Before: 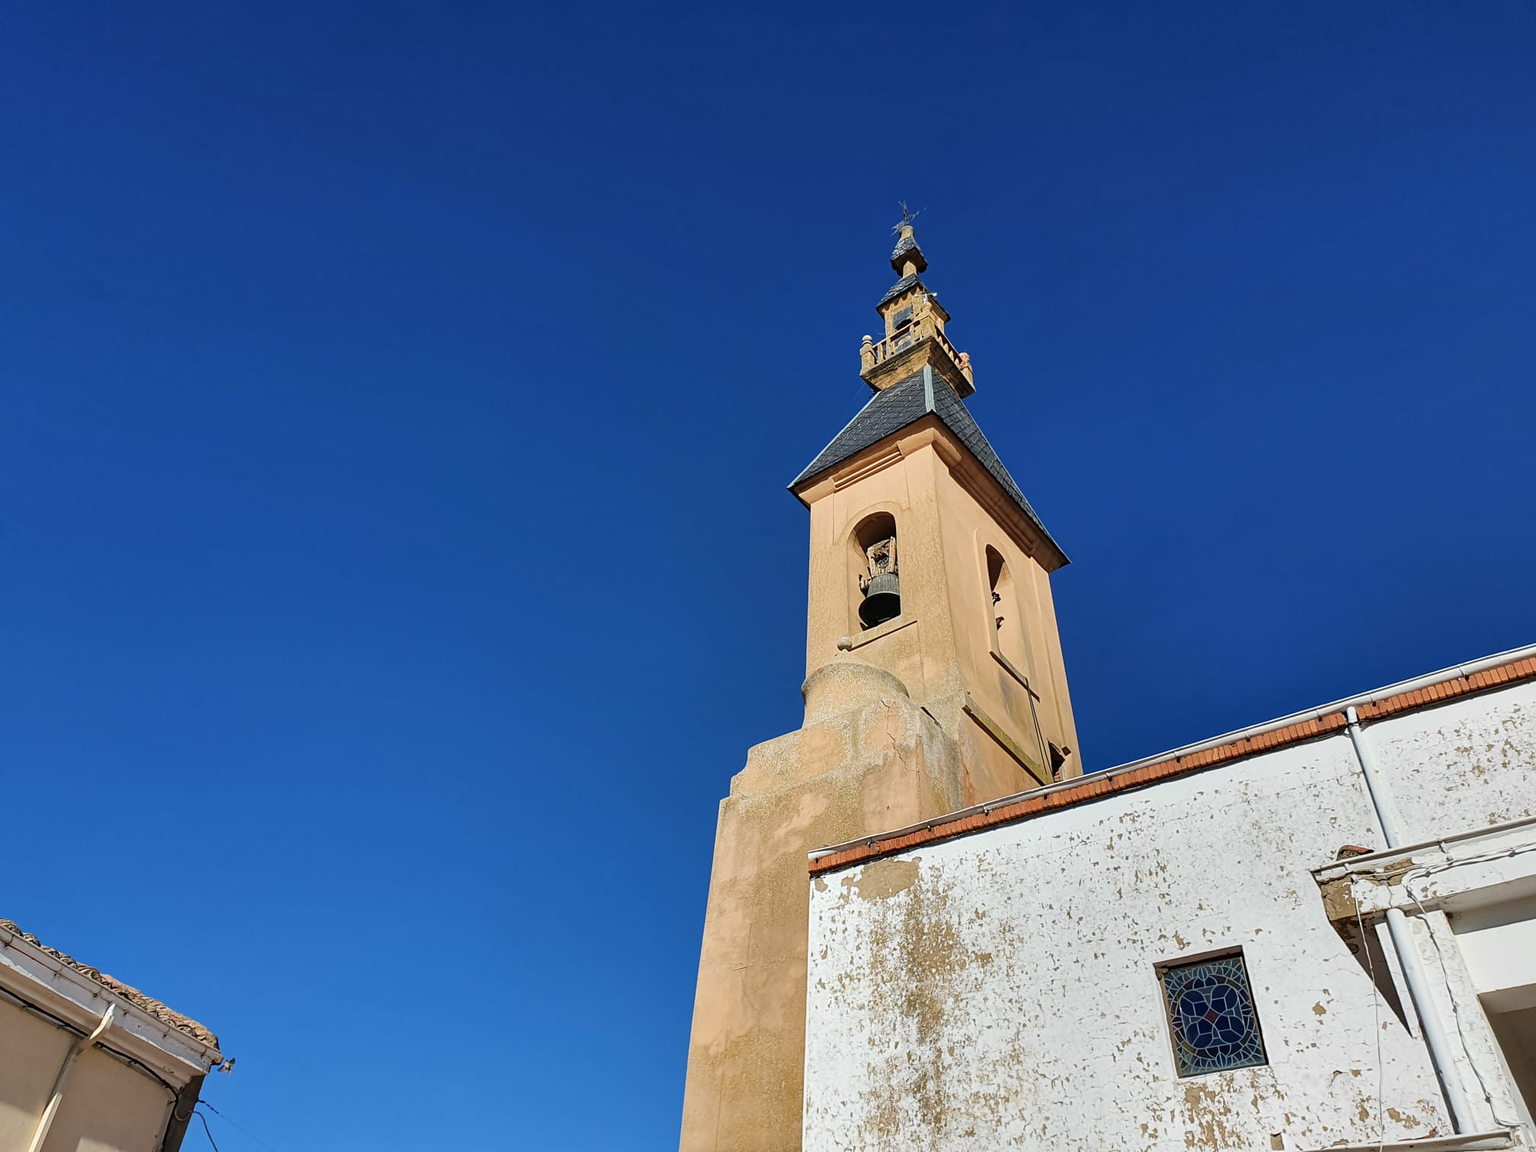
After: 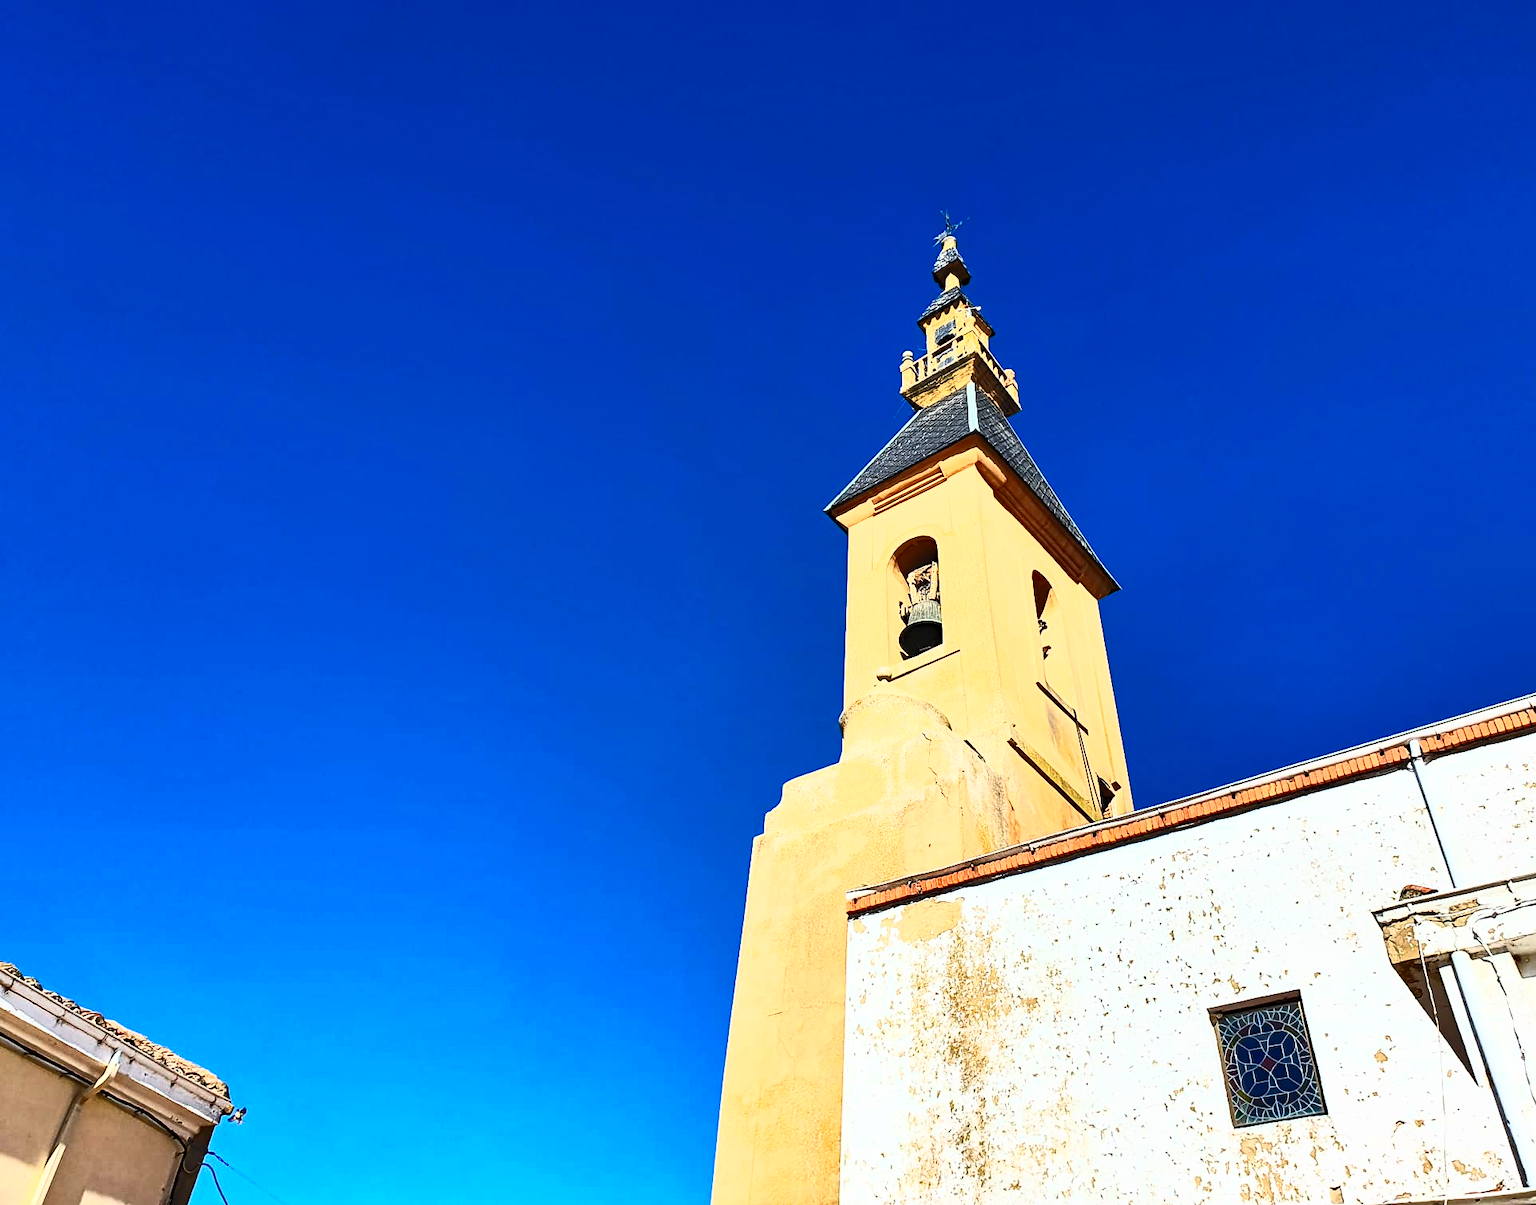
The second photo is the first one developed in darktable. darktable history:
crop: right 4.438%, bottom 0.03%
contrast brightness saturation: contrast 0.842, brightness 0.588, saturation 0.61
haze removal: compatibility mode true, adaptive false
